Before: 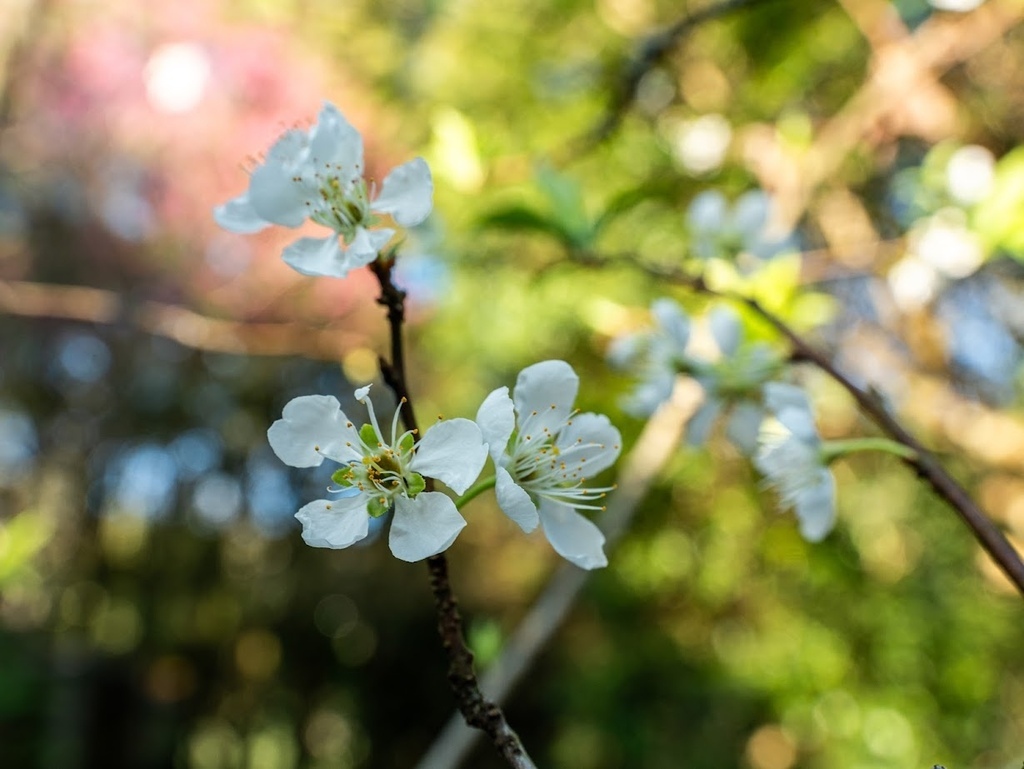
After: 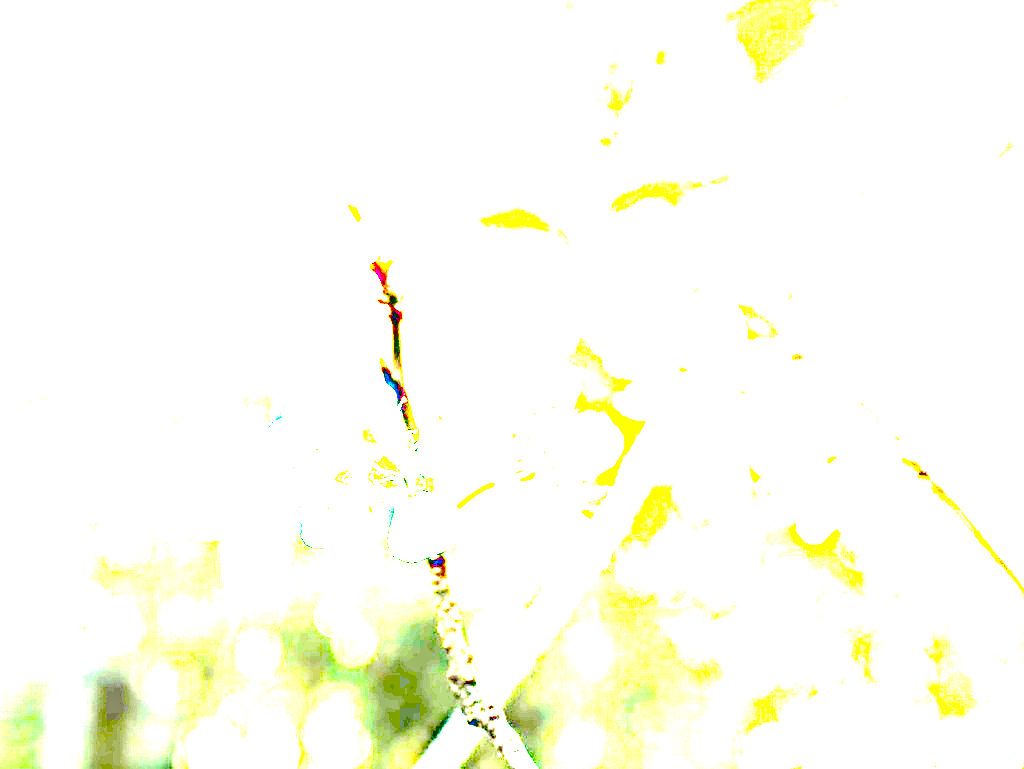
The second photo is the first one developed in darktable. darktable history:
contrast brightness saturation: saturation -0.062
exposure: exposure 7.981 EV, compensate highlight preservation false
haze removal: compatibility mode true, adaptive false
